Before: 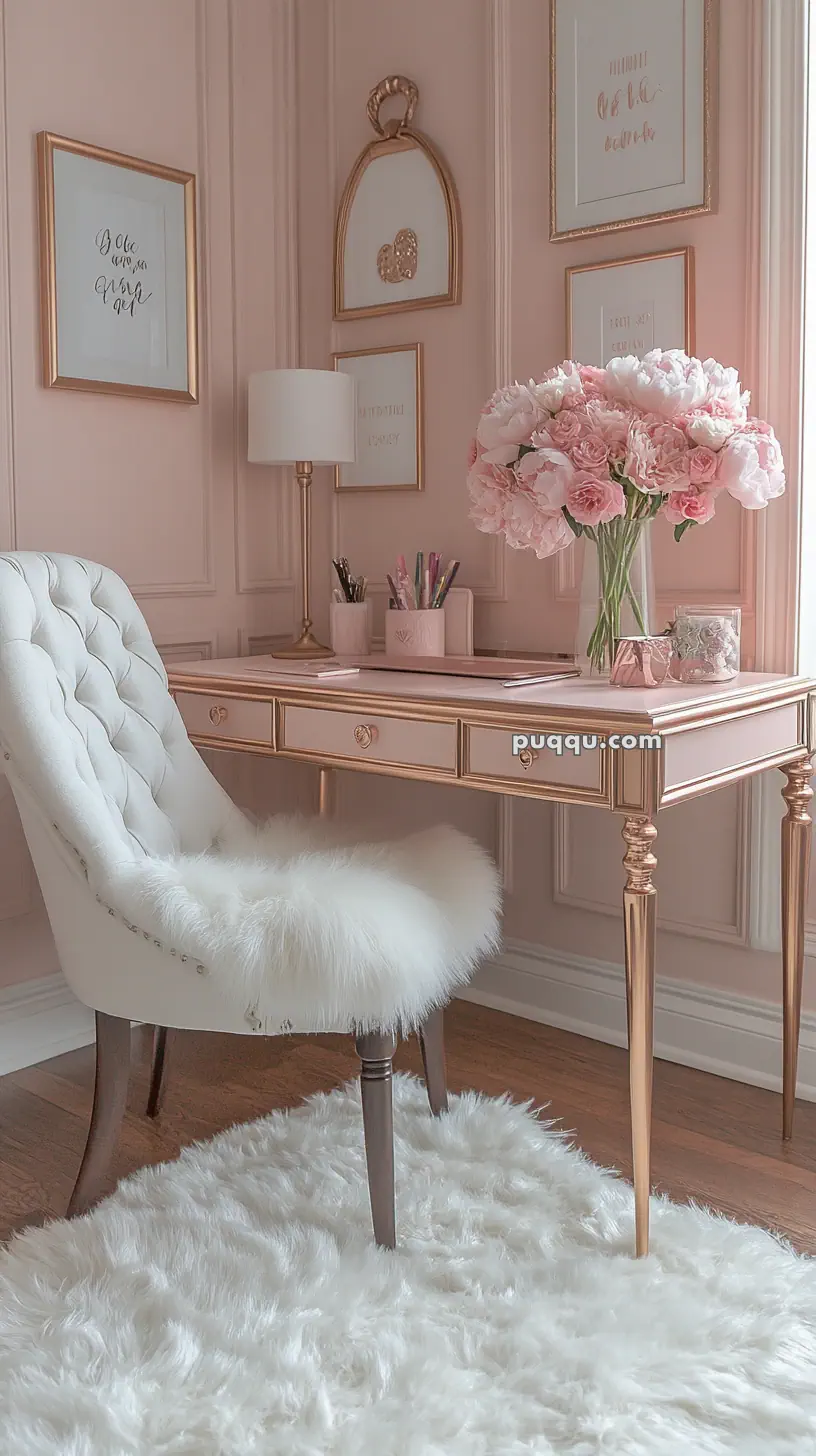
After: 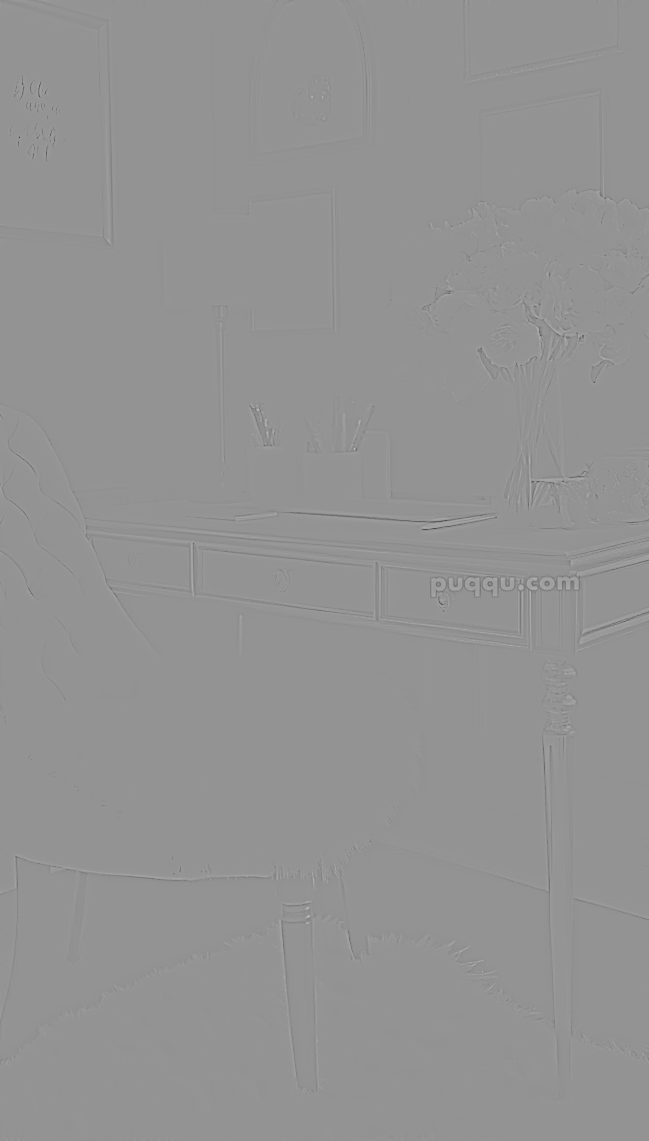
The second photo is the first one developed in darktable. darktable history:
base curve: curves: ch0 [(0, 0) (0.036, 0.025) (0.121, 0.166) (0.206, 0.329) (0.605, 0.79) (1, 1)], preserve colors none
sharpen: amount 0.2
exposure: exposure 0.2 EV, compensate highlight preservation false
crop and rotate: left 10.071%, top 10.071%, right 10.02%, bottom 10.02%
lowpass: radius 4, soften with bilateral filter, unbound 0
highpass: sharpness 5.84%, contrast boost 8.44%
rotate and perspective: rotation -0.45°, automatic cropping original format, crop left 0.008, crop right 0.992, crop top 0.012, crop bottom 0.988
